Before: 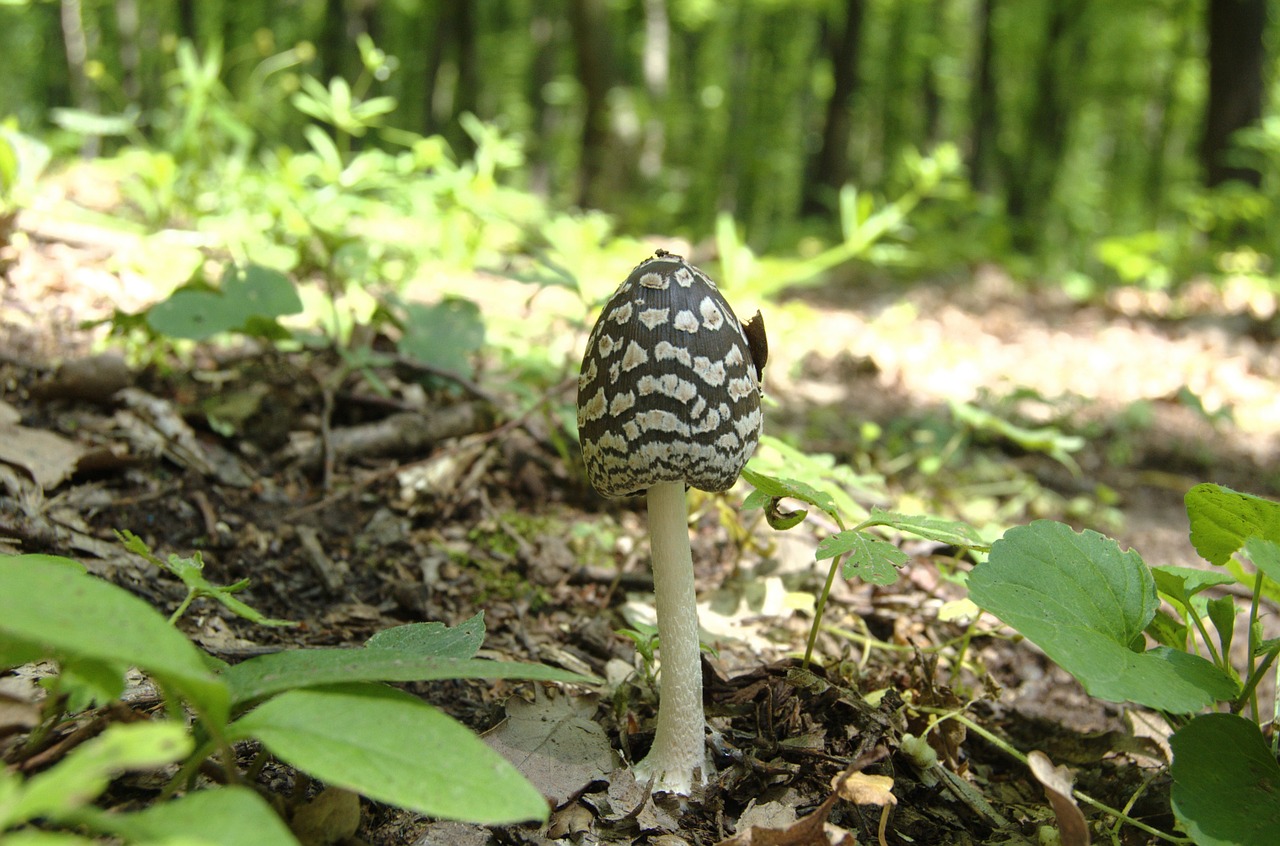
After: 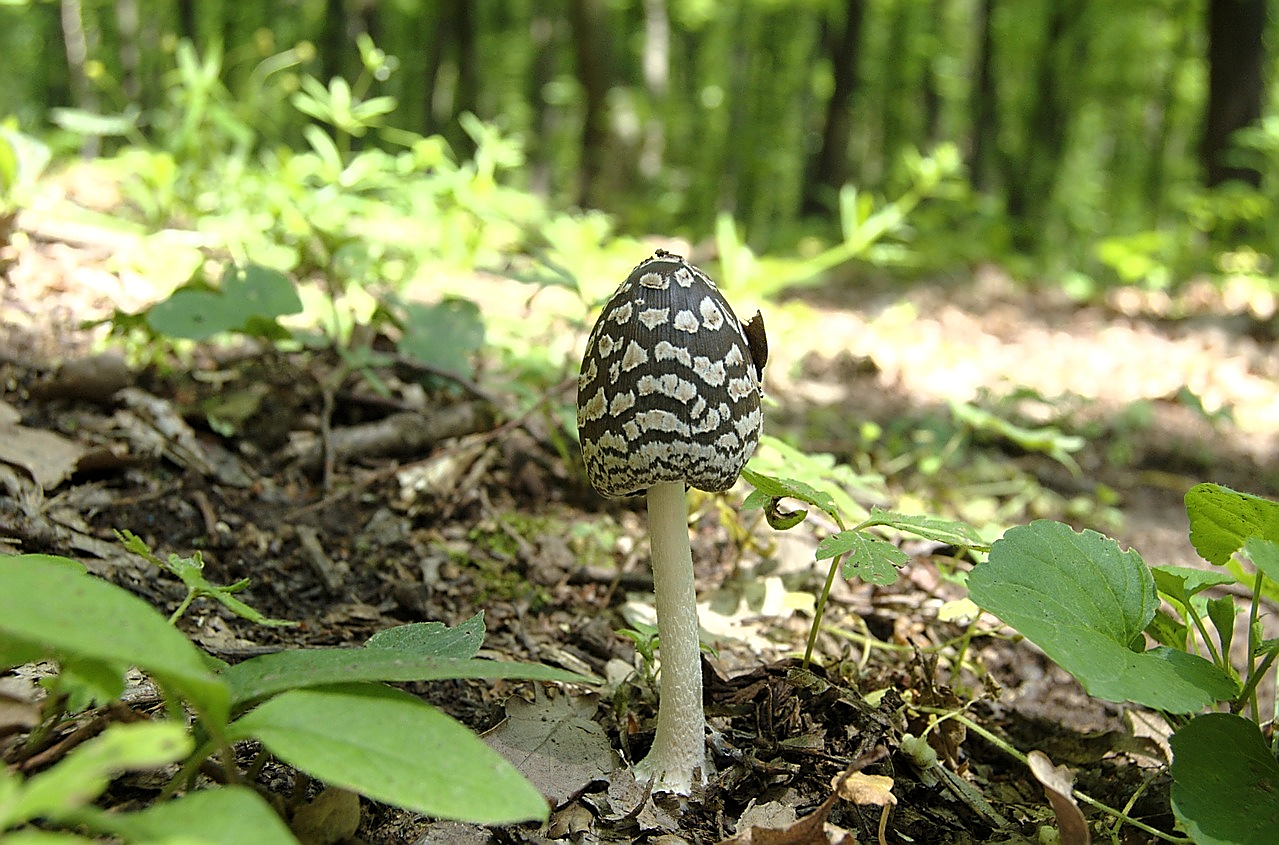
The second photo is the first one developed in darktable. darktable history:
levels: levels [0.016, 0.5, 0.996]
sharpen: radius 1.383, amount 1.261, threshold 0.806
exposure: black level correction 0, compensate highlight preservation false
crop and rotate: left 0.068%, bottom 0.005%
